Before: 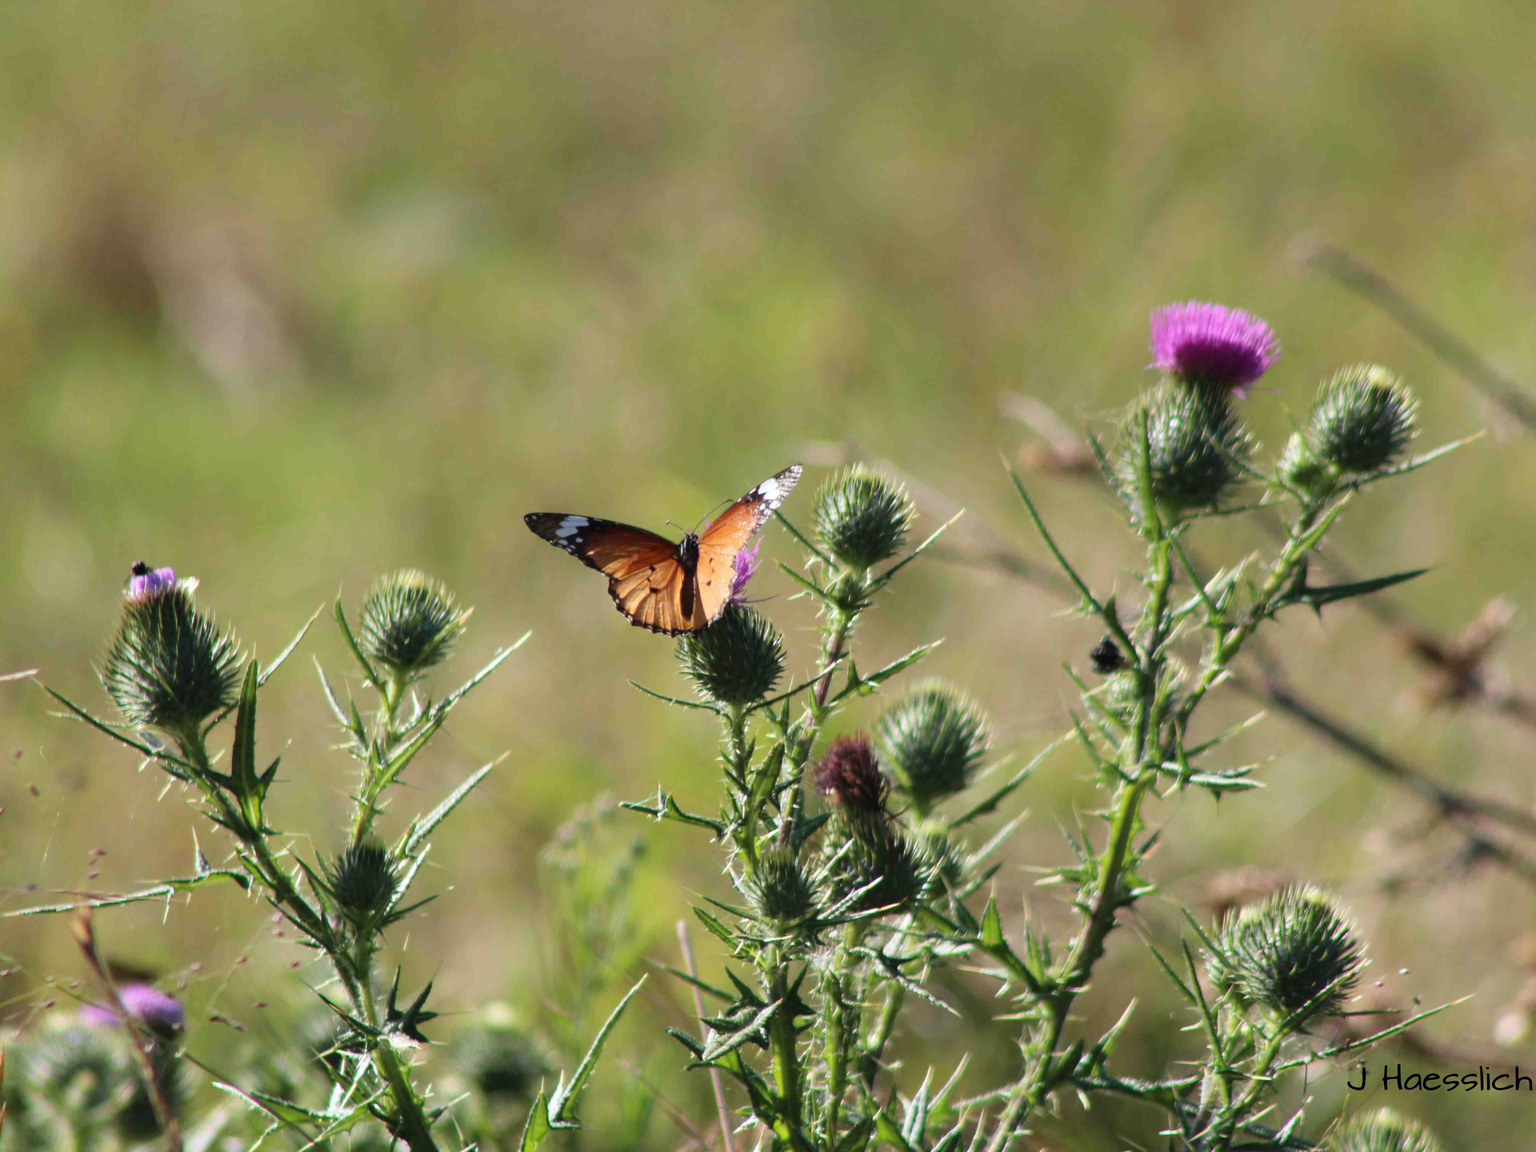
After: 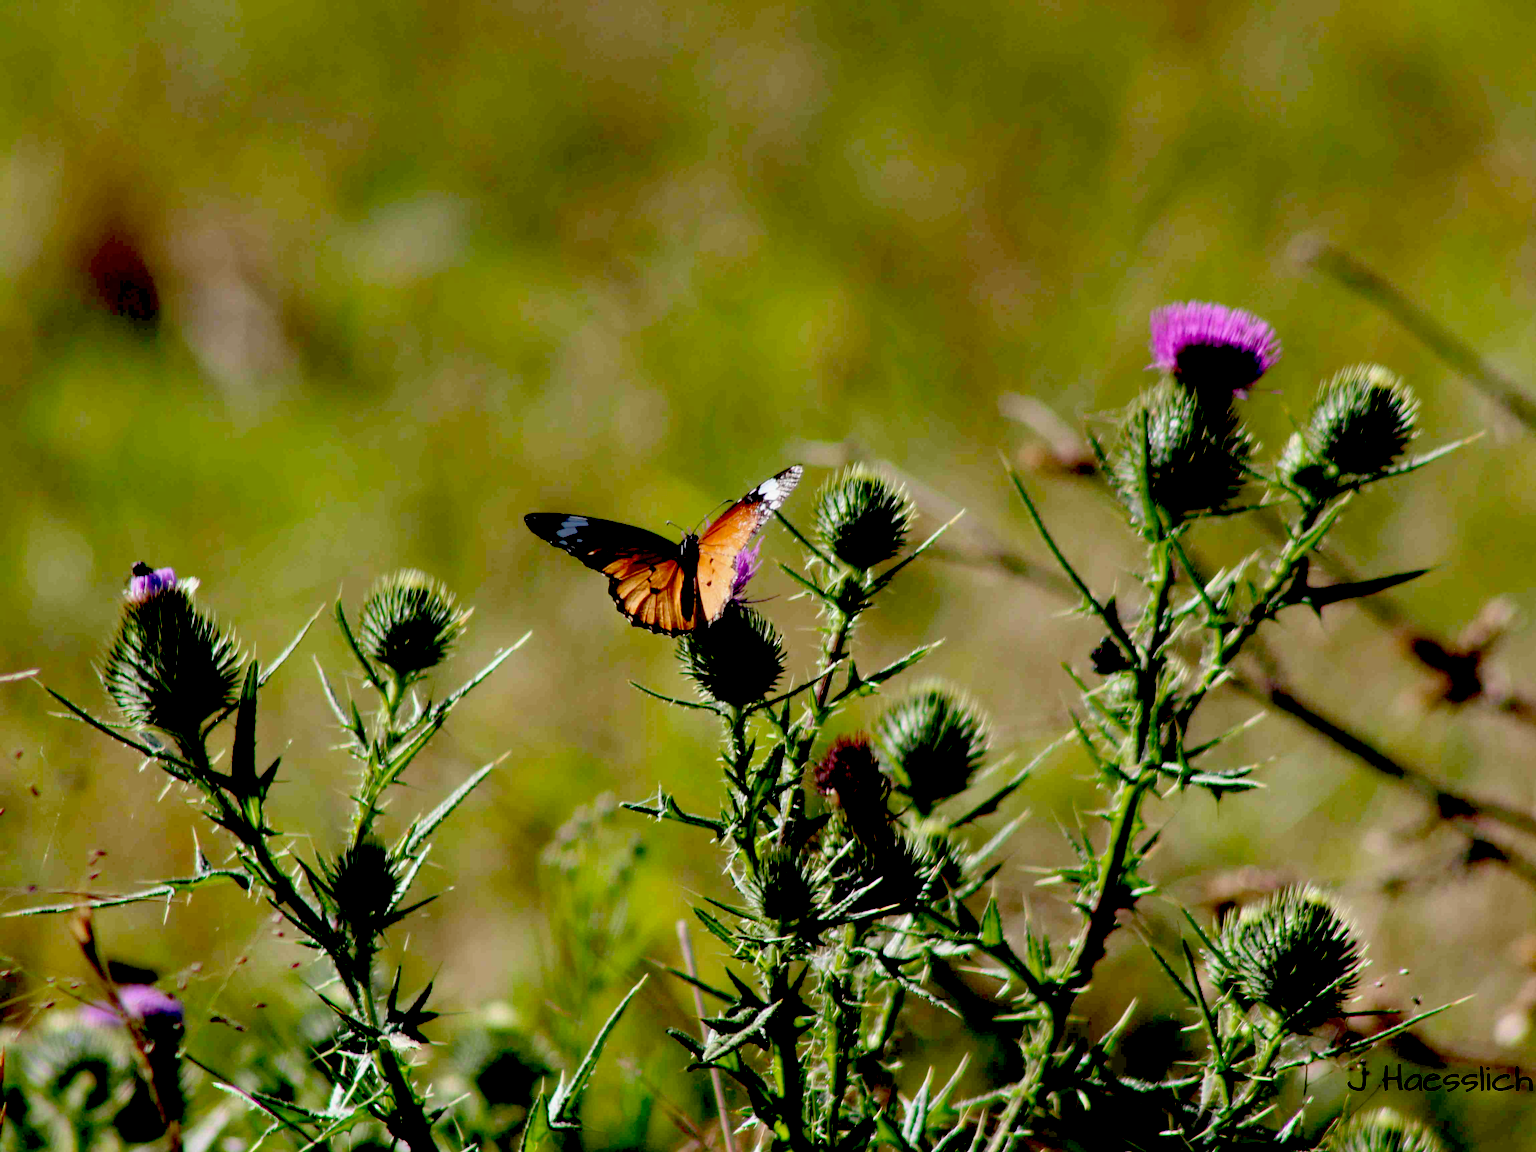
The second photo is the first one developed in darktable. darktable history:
exposure: black level correction 0.099, exposure -0.095 EV, compensate highlight preservation false
